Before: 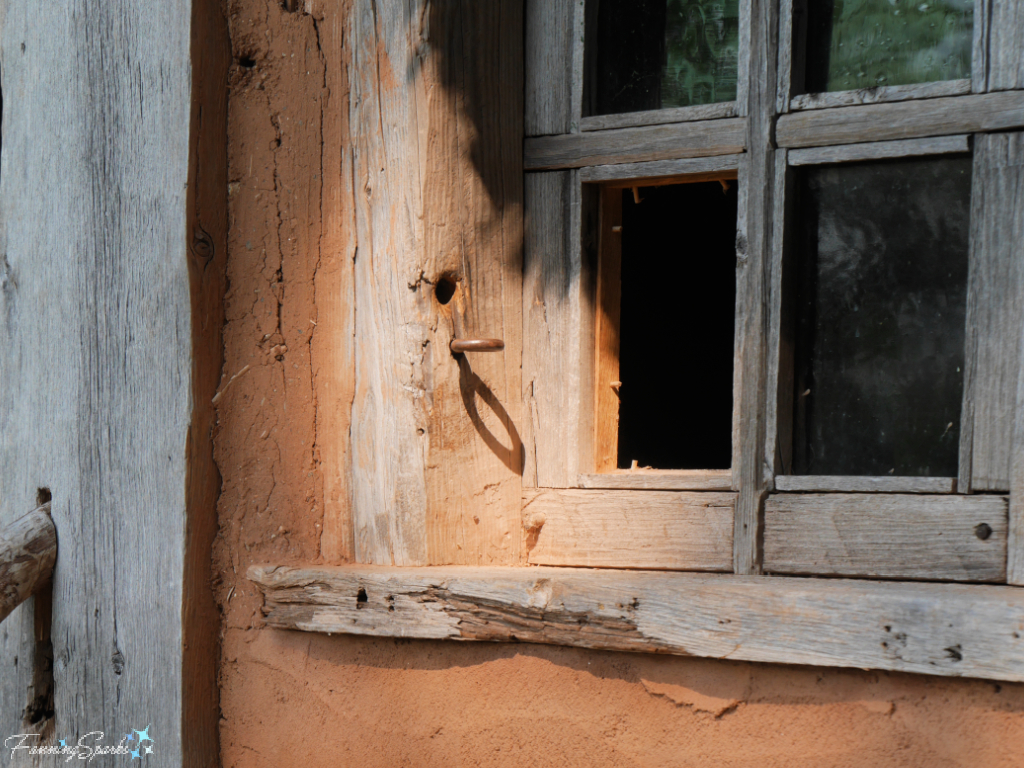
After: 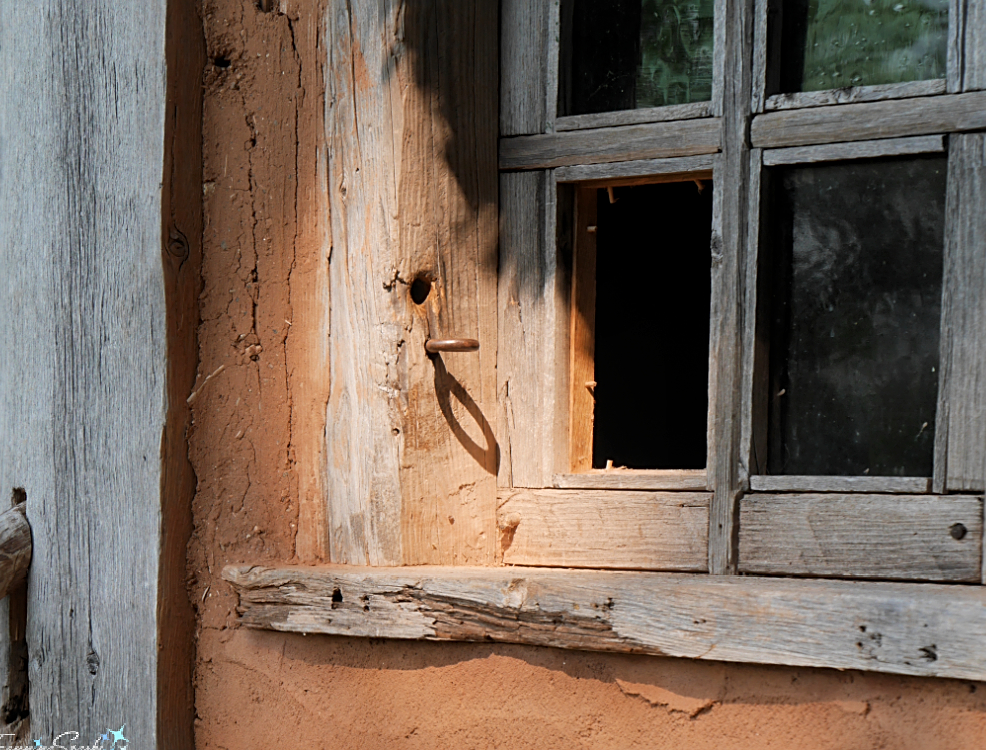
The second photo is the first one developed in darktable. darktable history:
crop and rotate: left 2.536%, right 1.107%, bottom 2.246%
sharpen: on, module defaults
local contrast: mode bilateral grid, contrast 20, coarseness 50, detail 120%, midtone range 0.2
